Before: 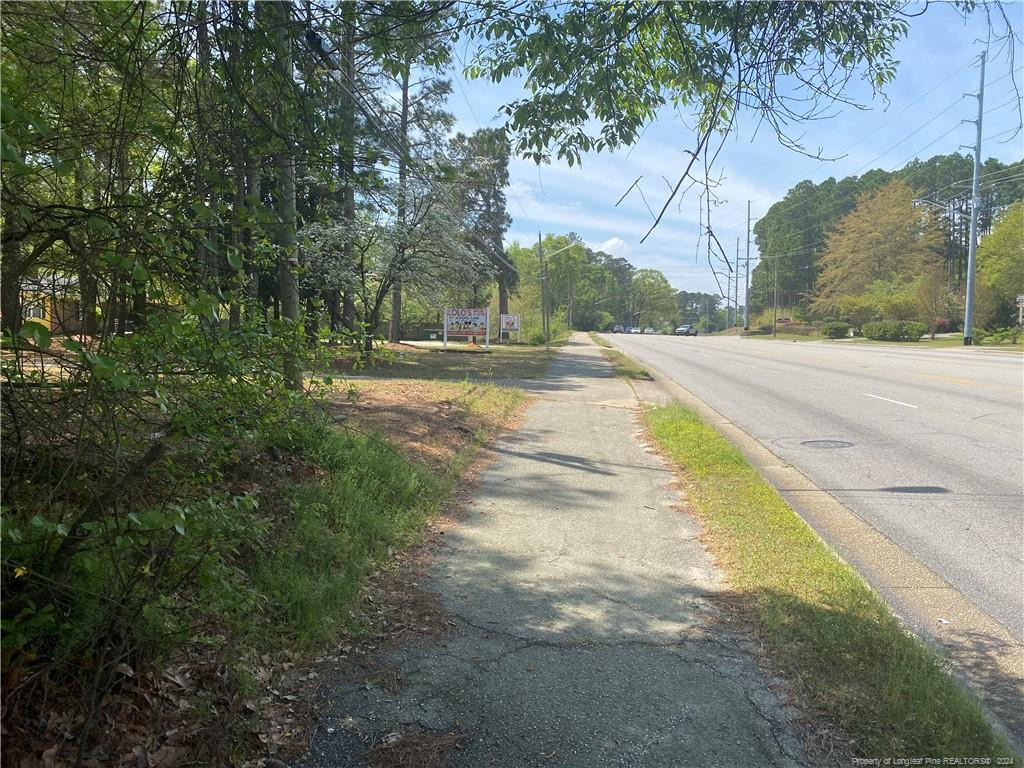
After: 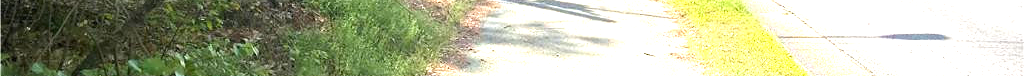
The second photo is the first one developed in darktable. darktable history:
crop and rotate: top 59.084%, bottom 30.916%
exposure: black level correction 0, exposure 1.45 EV, compensate exposure bias true, compensate highlight preservation false
haze removal: compatibility mode true, adaptive false
vignetting: on, module defaults
